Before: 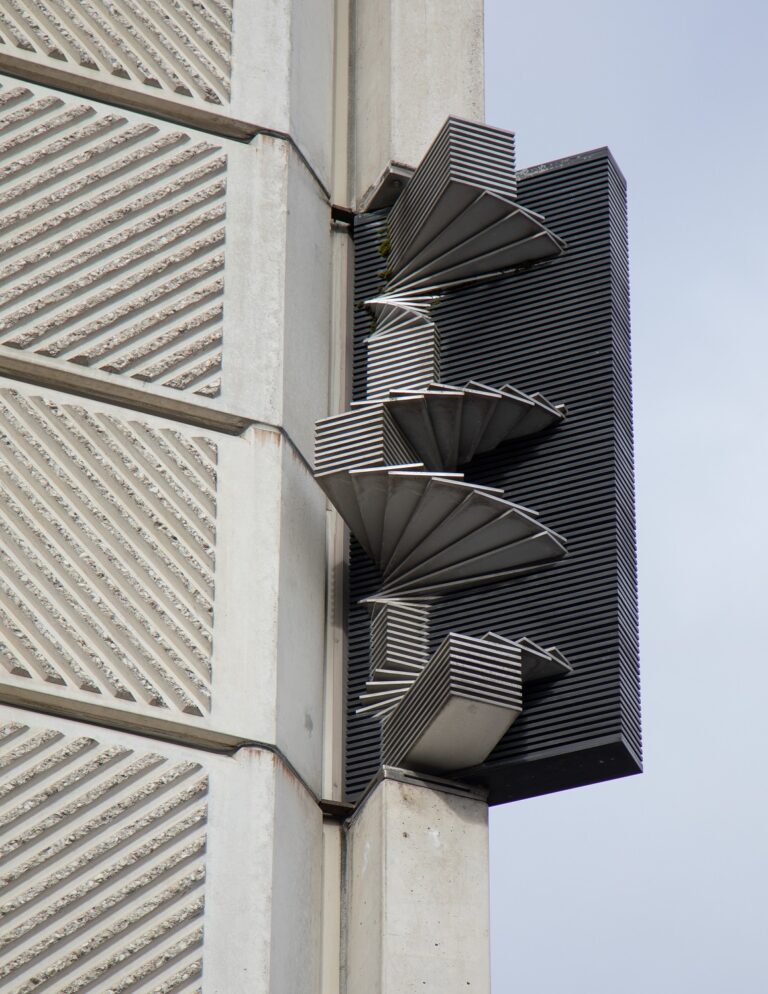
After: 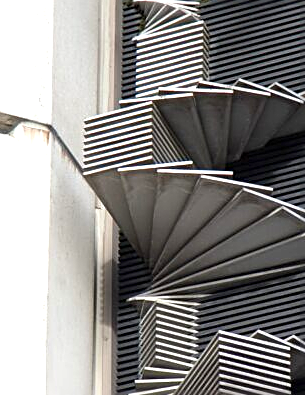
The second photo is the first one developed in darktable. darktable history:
exposure: exposure 1 EV, compensate highlight preservation false
sharpen: on, module defaults
crop: left 30.194%, top 30.413%, right 30.041%, bottom 29.807%
